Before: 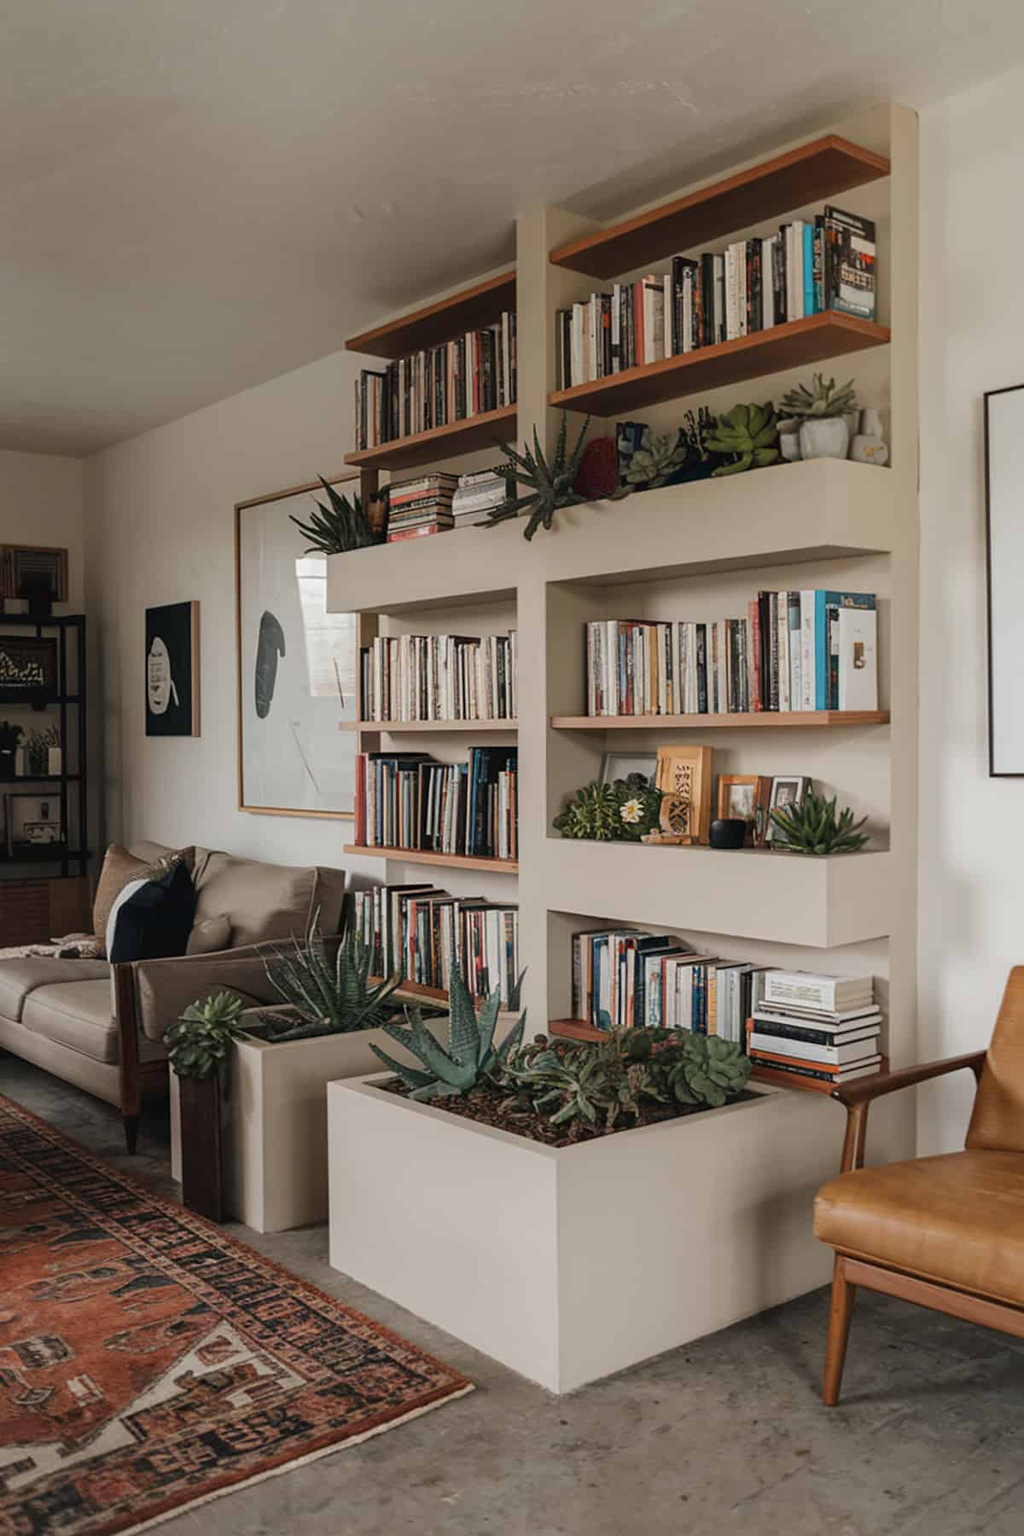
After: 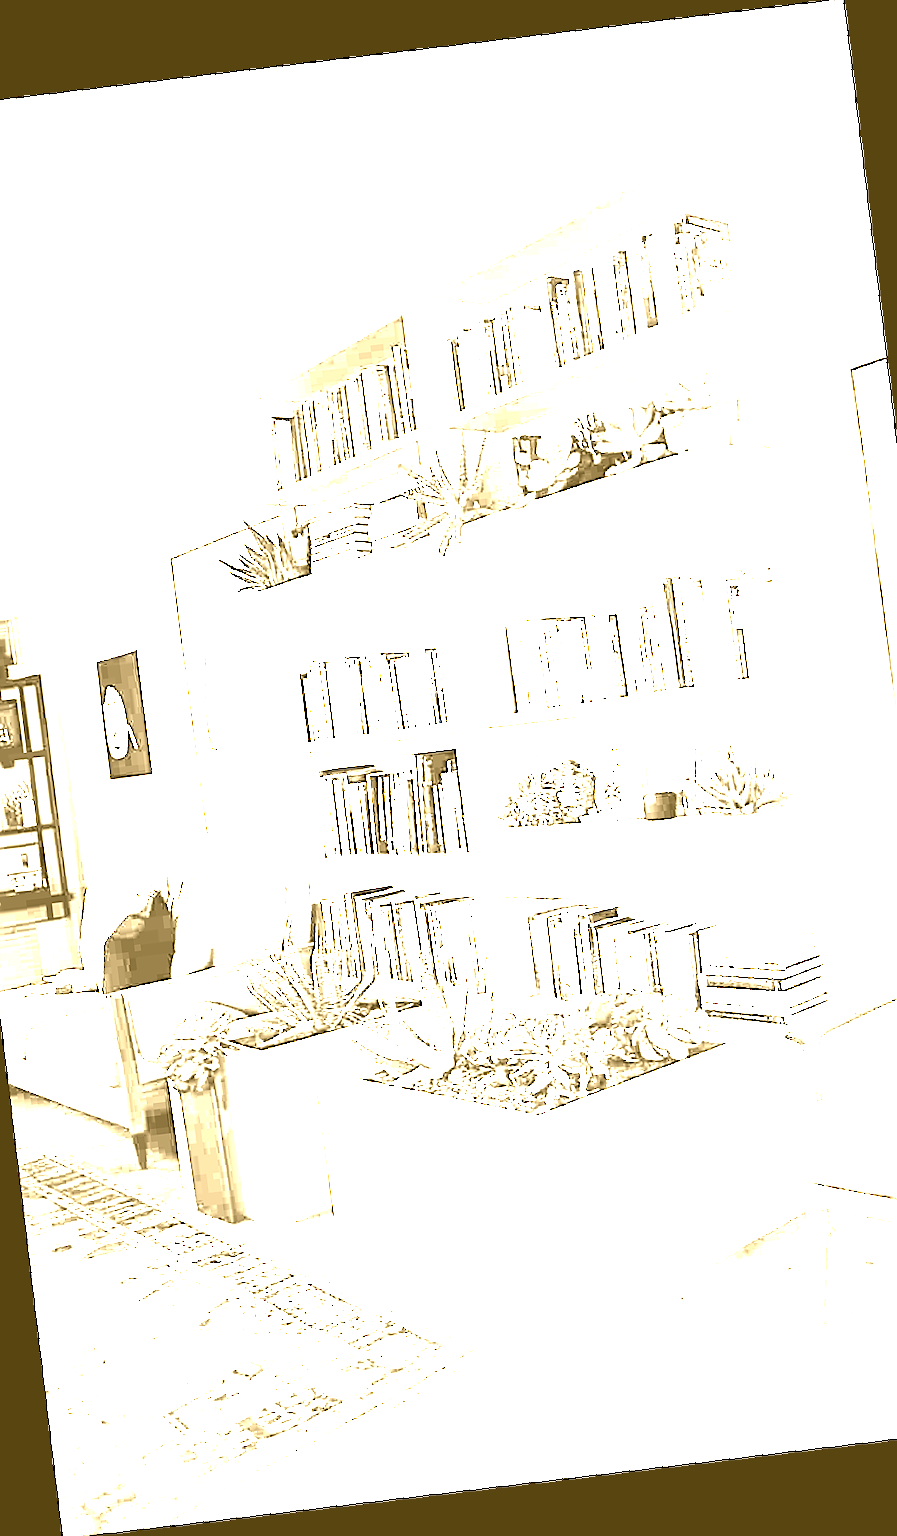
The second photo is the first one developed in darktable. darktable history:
crop and rotate: left 9.597%, right 10.195%
sharpen: on, module defaults
levels: levels [0.101, 0.578, 0.953]
rotate and perspective: rotation -6.83°, automatic cropping off
contrast brightness saturation: brightness 0.18, saturation -0.5
exposure: exposure 0.493 EV, compensate highlight preservation false
colorize: hue 36°, source mix 100%
white balance: red 8, blue 8
